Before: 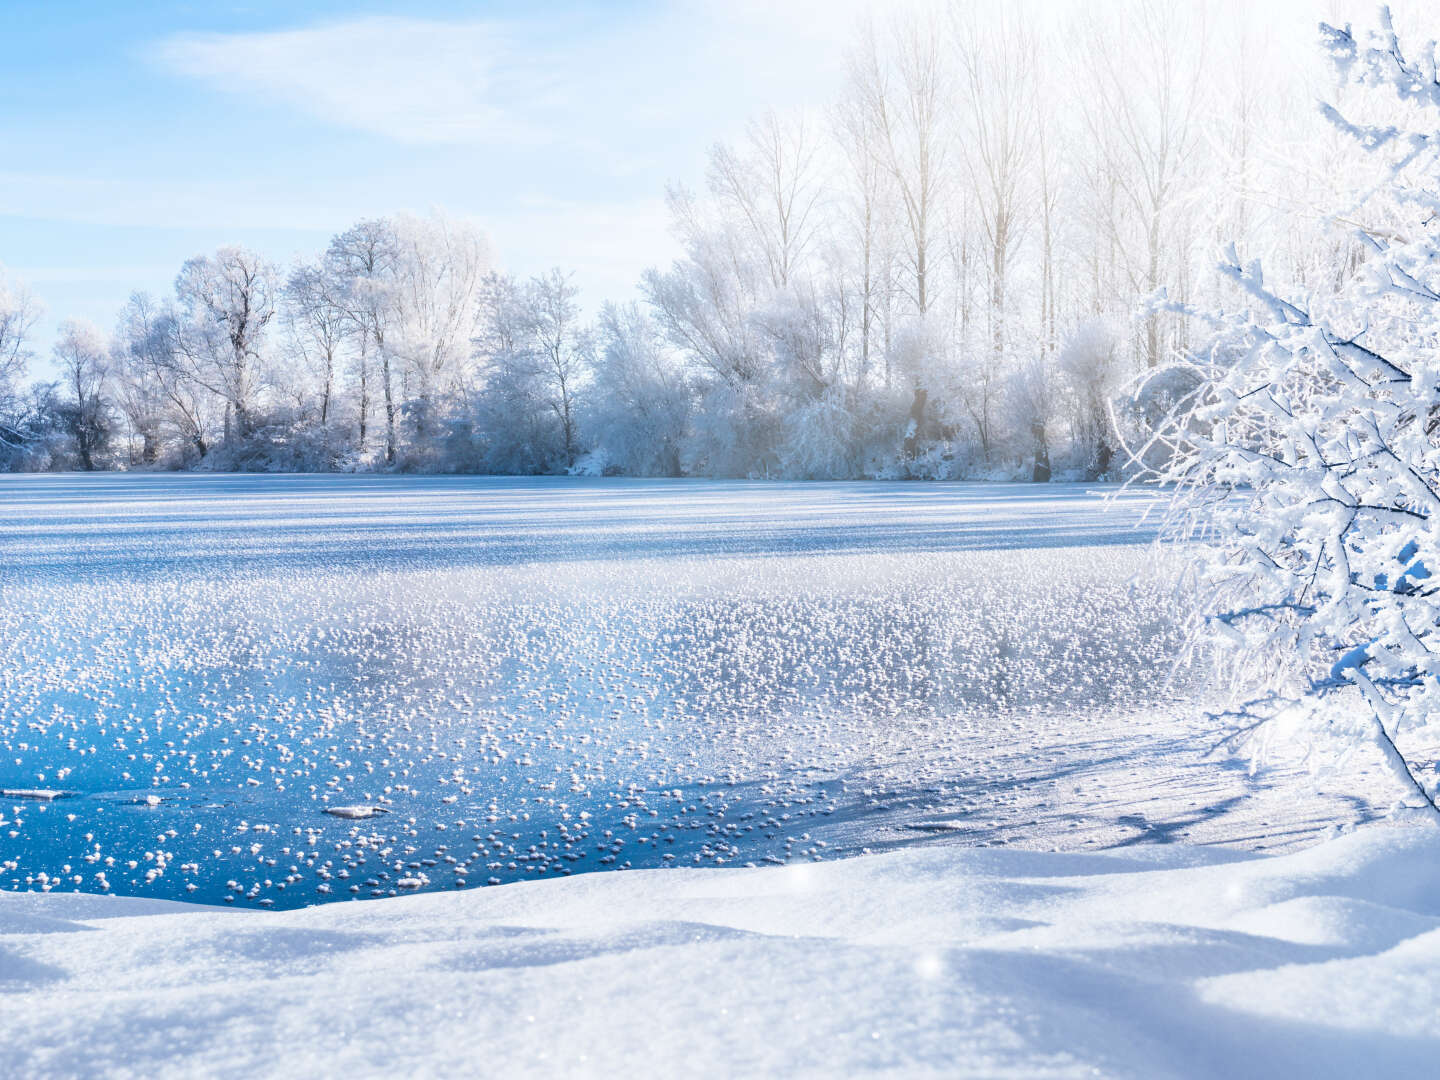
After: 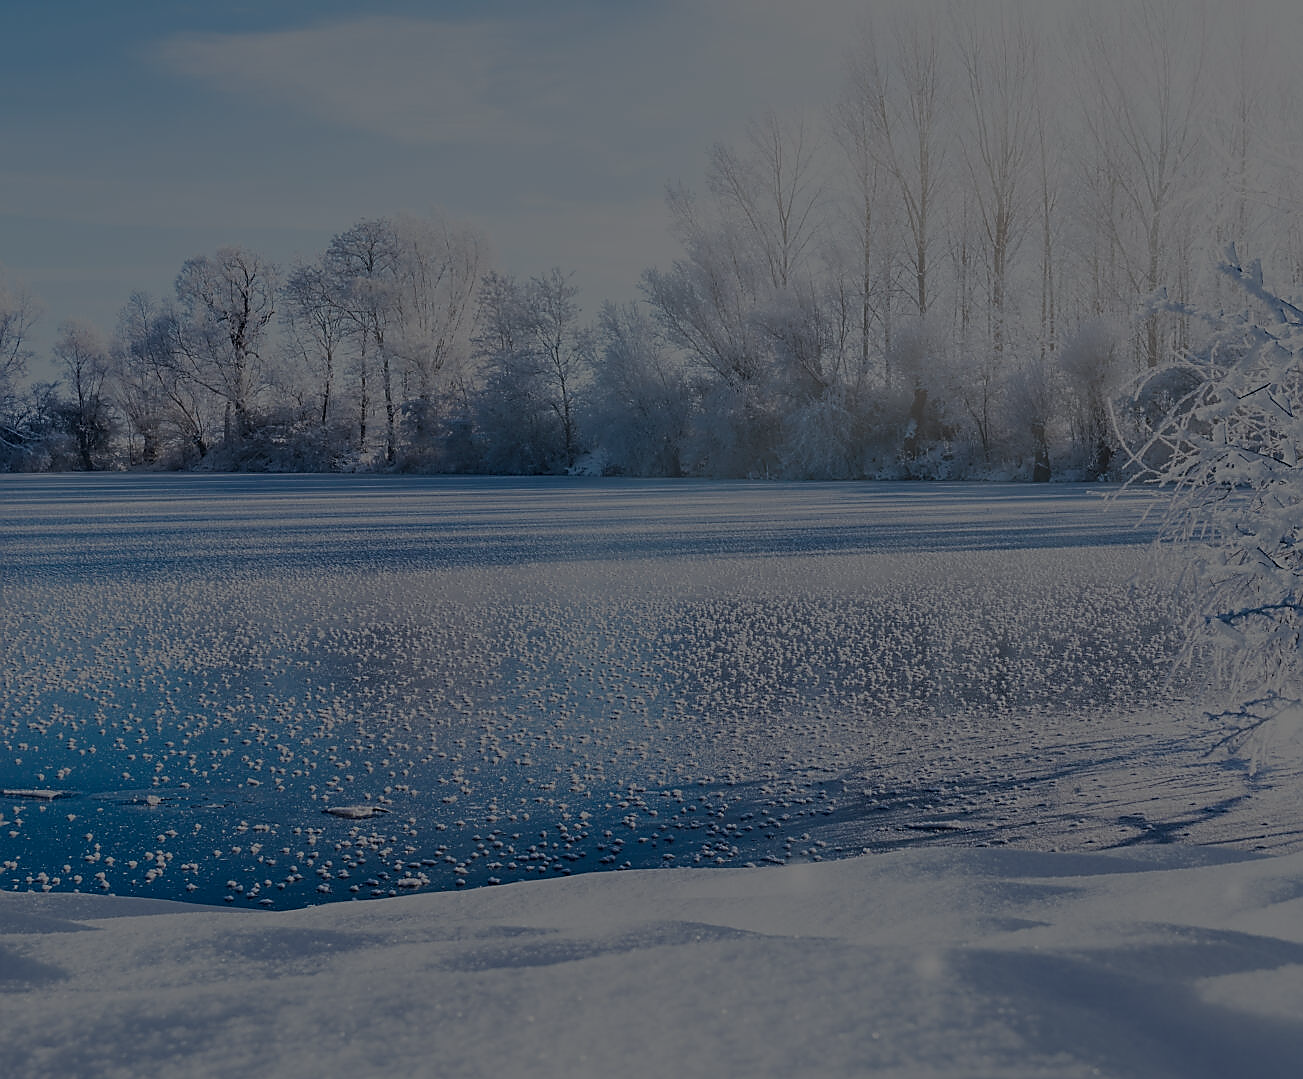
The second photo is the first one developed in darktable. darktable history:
sharpen: radius 1.4, amount 1.25, threshold 0.7
exposure: exposure -2.446 EV, compensate highlight preservation false
crop: right 9.509%, bottom 0.031%
